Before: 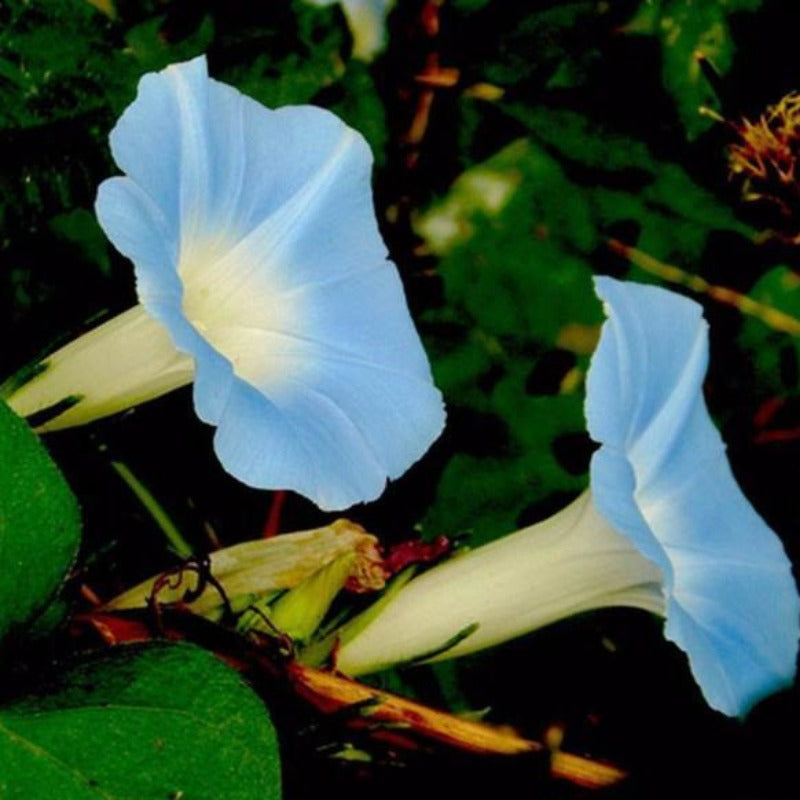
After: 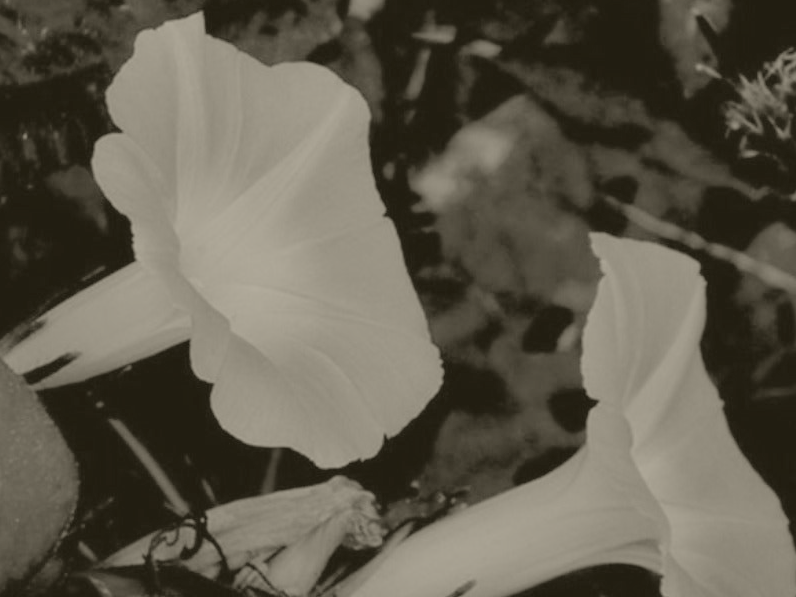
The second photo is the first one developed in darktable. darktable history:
color zones: curves: ch1 [(0, 0.831) (0.08, 0.771) (0.157, 0.268) (0.241, 0.207) (0.562, -0.005) (0.714, -0.013) (0.876, 0.01) (1, 0.831)]
tone equalizer: on, module defaults
global tonemap: drago (0.7, 100)
colorize: hue 41.44°, saturation 22%, source mix 60%, lightness 10.61%
crop: left 0.387%, top 5.469%, bottom 19.809%
